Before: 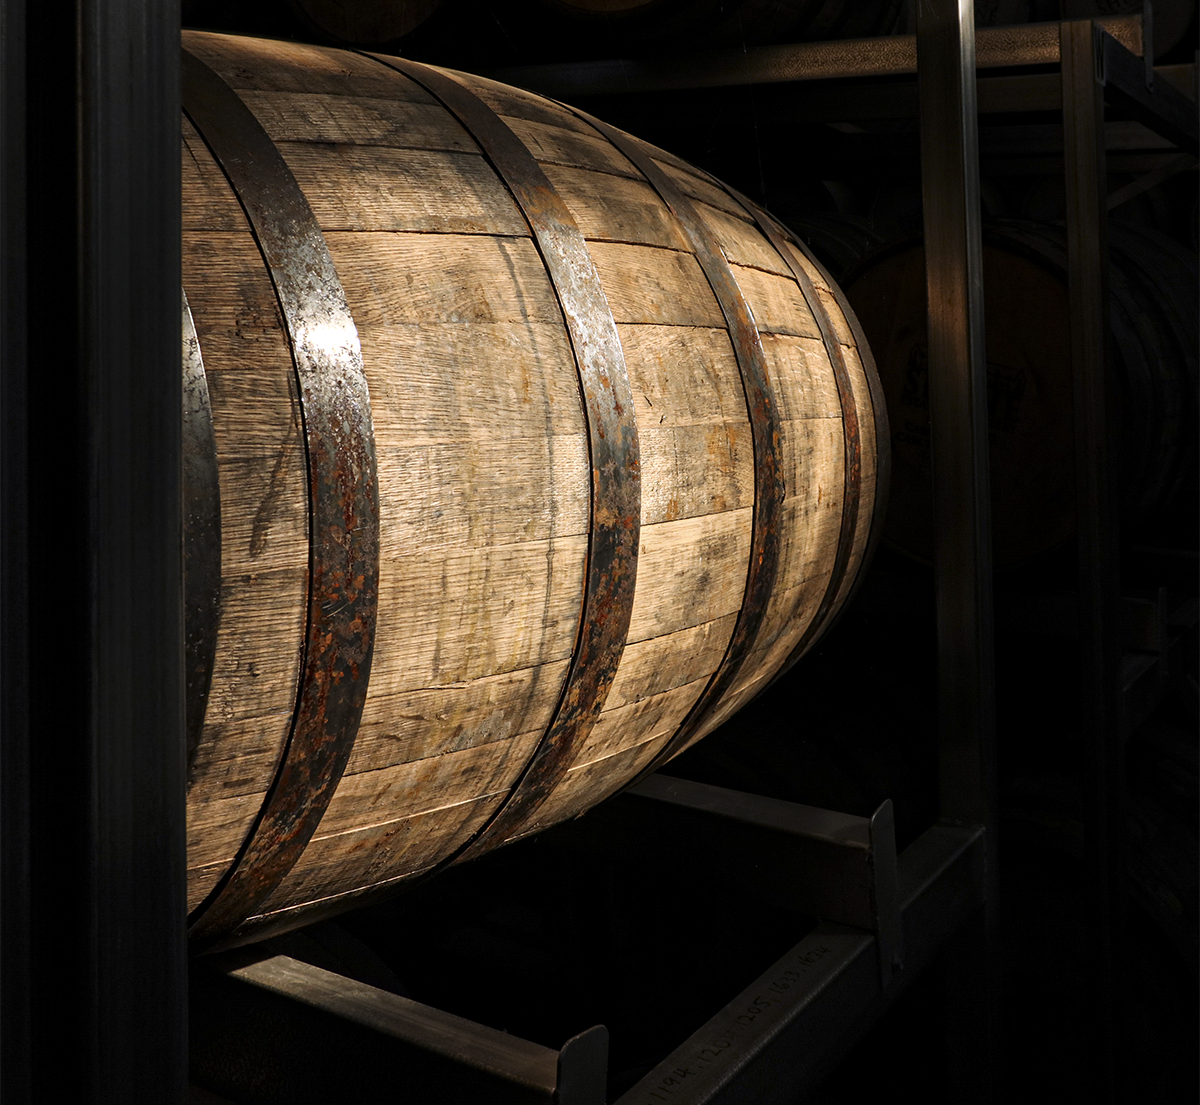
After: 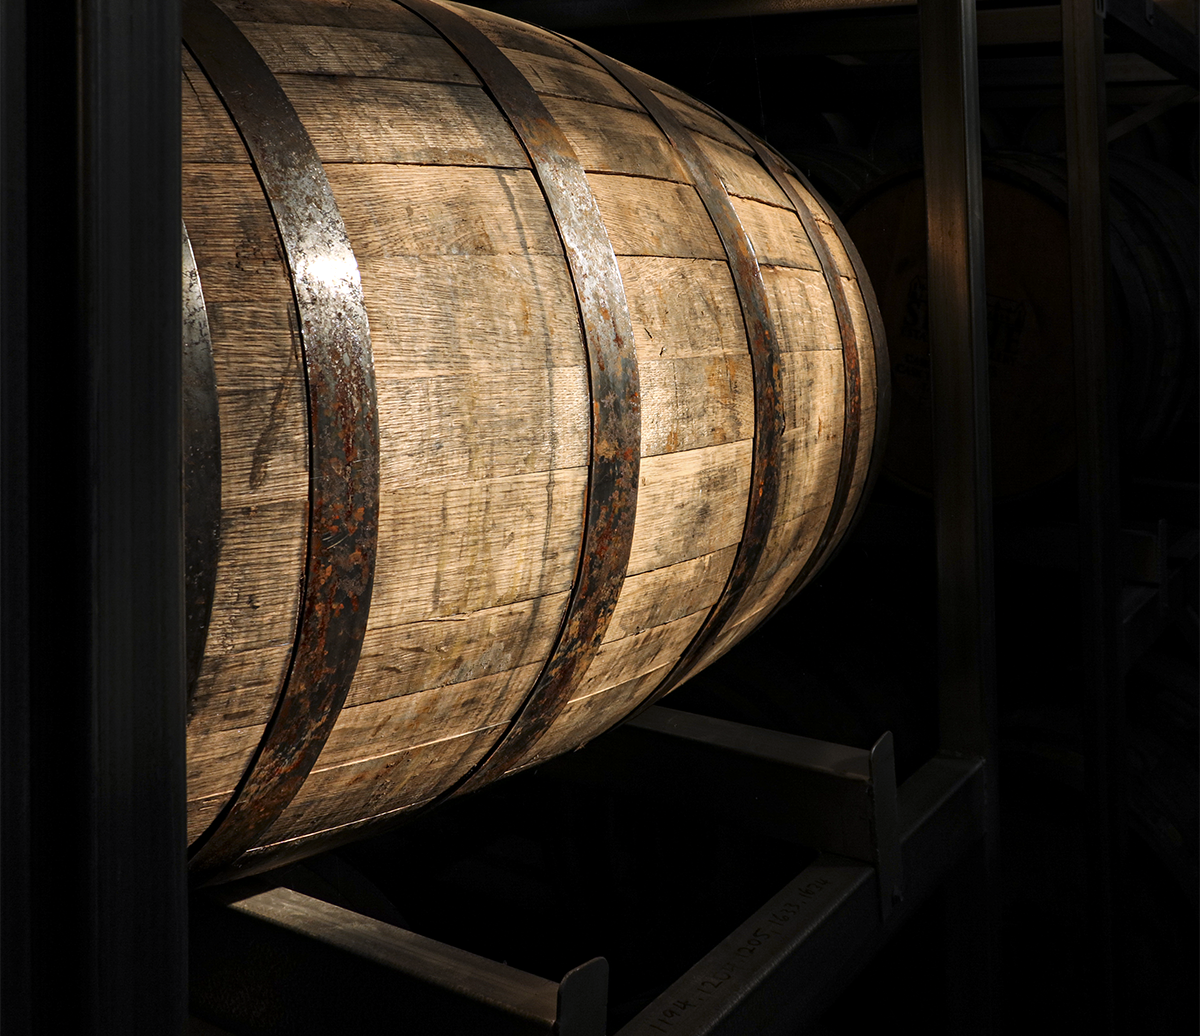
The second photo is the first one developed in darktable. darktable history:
crop and rotate: top 6.224%
